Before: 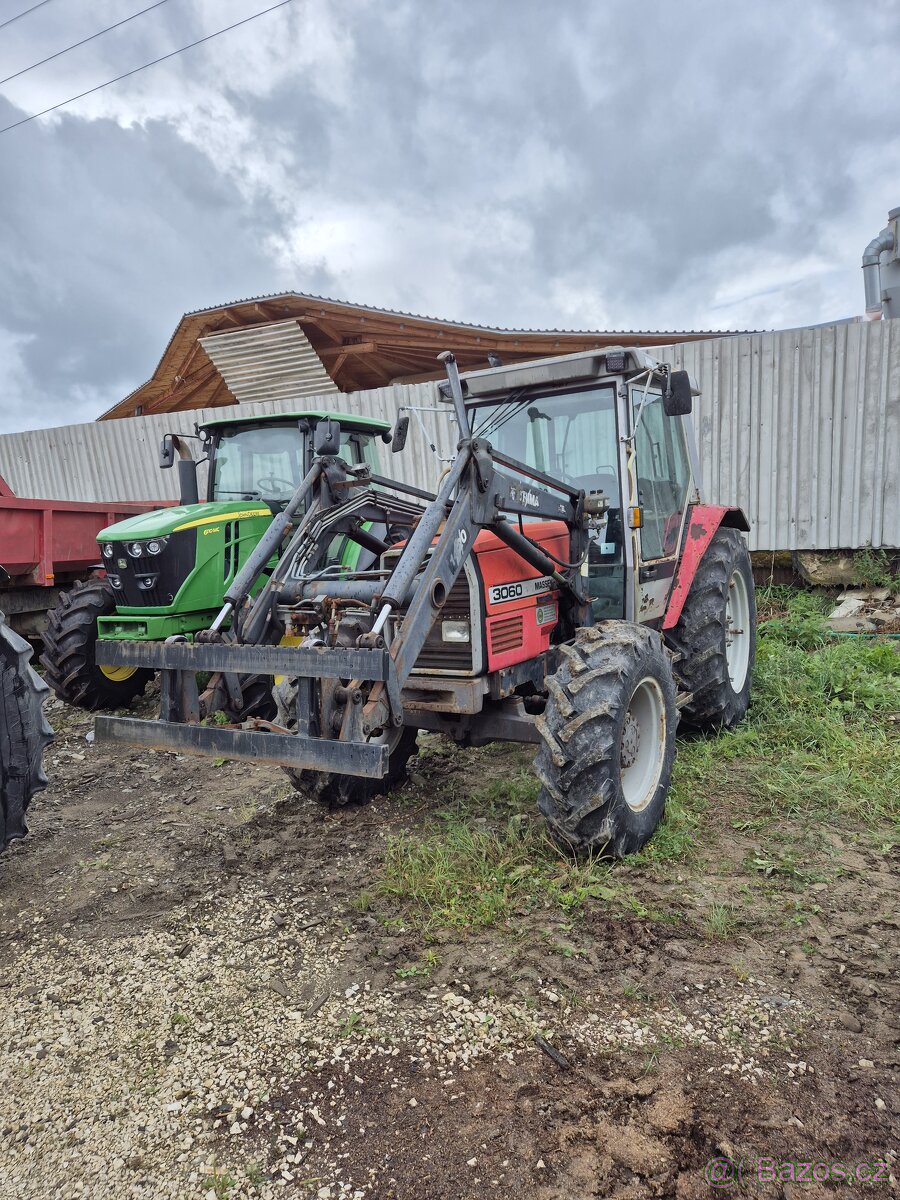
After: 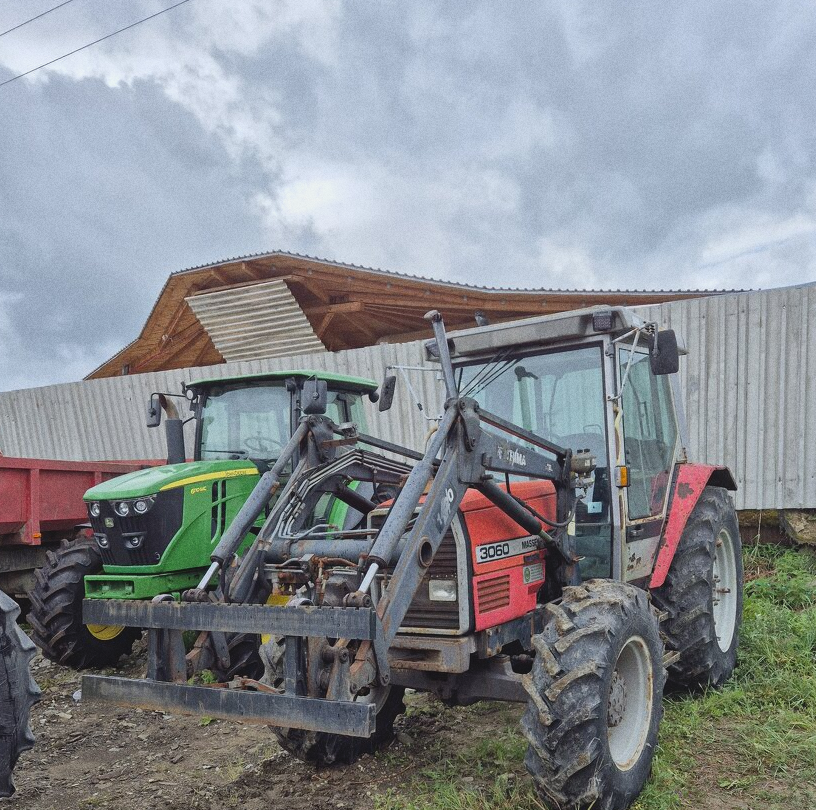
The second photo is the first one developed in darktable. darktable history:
local contrast: highlights 68%, shadows 68%, detail 82%, midtone range 0.325
grain: coarseness 0.47 ISO
crop: left 1.509%, top 3.452%, right 7.696%, bottom 28.452%
